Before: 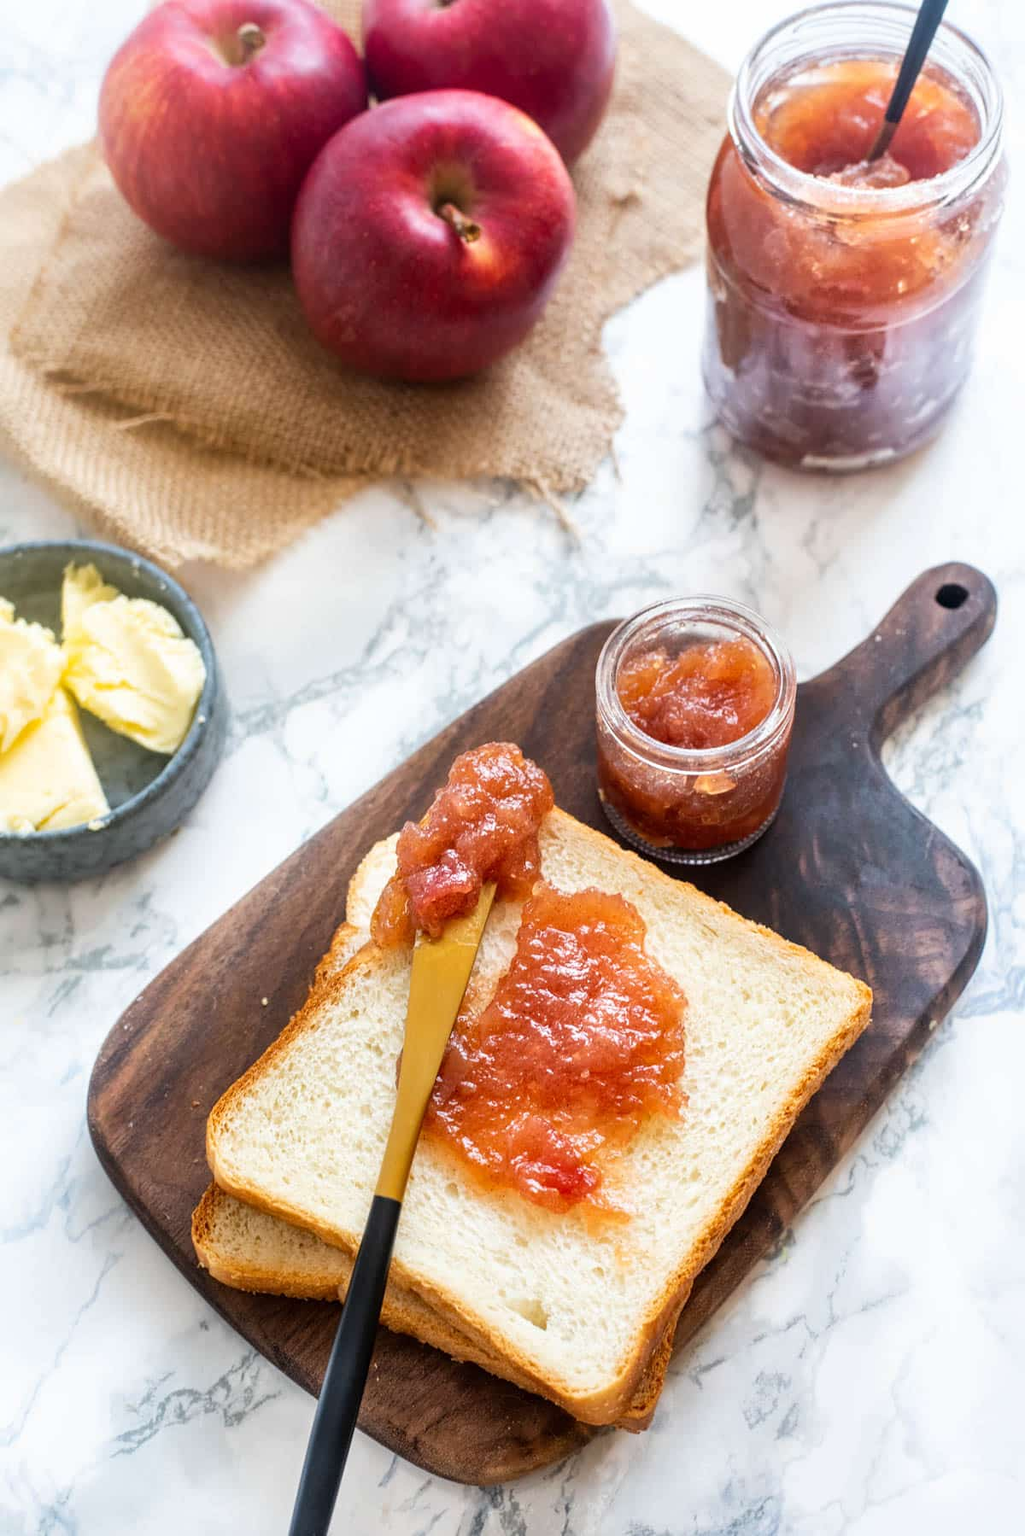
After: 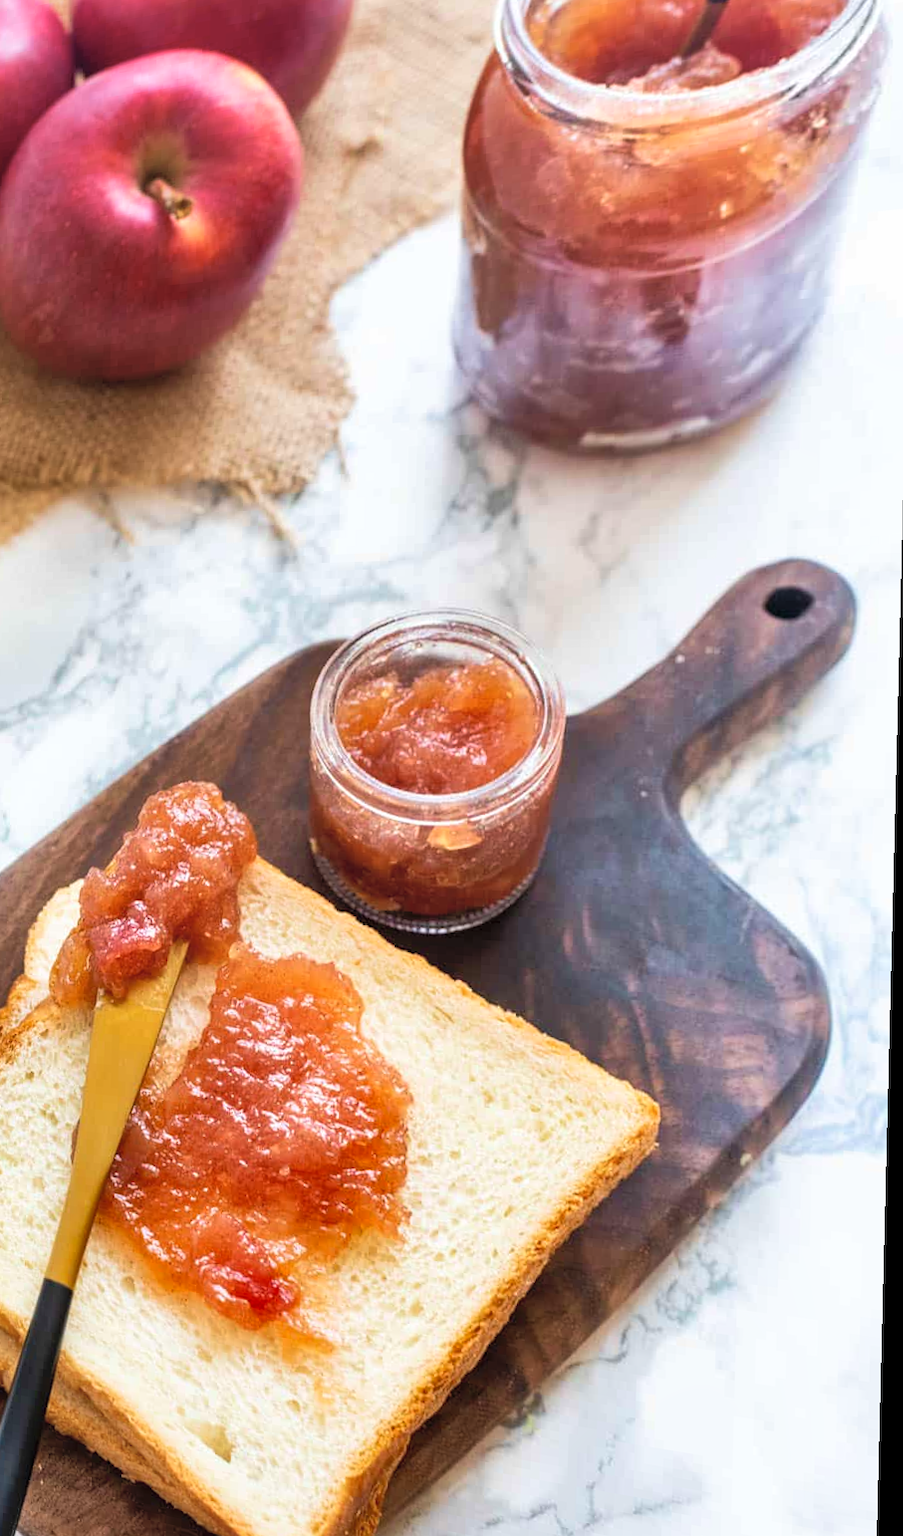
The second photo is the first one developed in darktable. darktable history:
rotate and perspective: rotation 1.69°, lens shift (vertical) -0.023, lens shift (horizontal) -0.291, crop left 0.025, crop right 0.988, crop top 0.092, crop bottom 0.842
contrast brightness saturation: brightness 0.15
velvia: strength 27%
shadows and highlights: shadows 52.42, soften with gaussian
crop and rotate: left 24.6%
